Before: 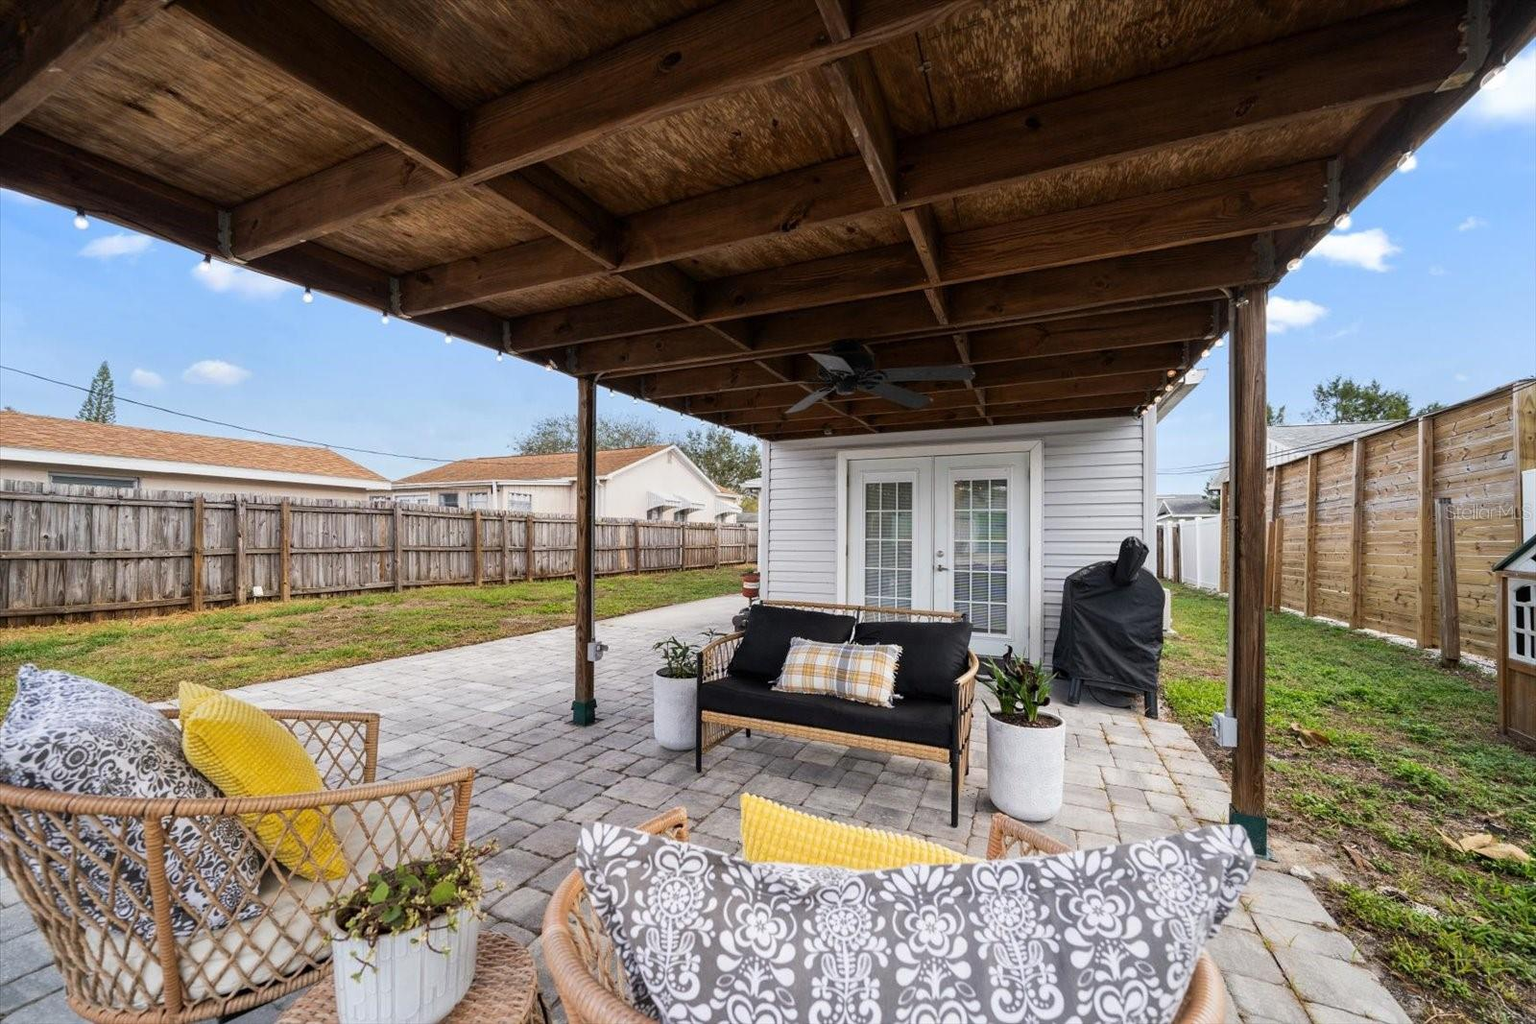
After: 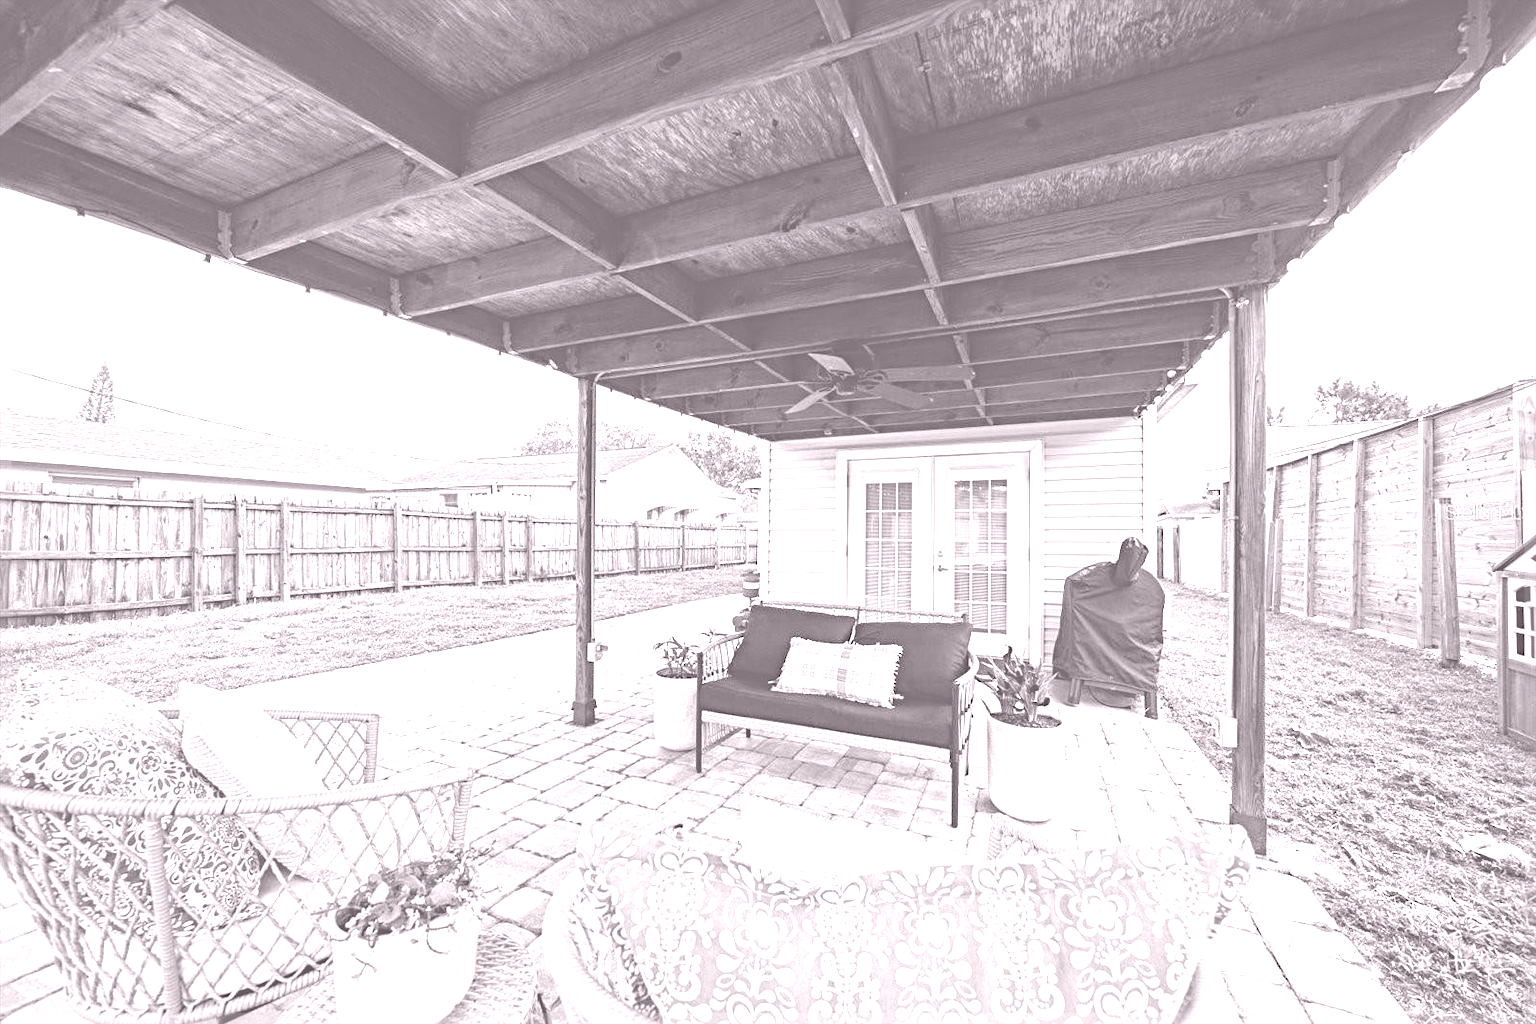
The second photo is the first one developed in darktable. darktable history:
sharpen: radius 4.883
colorize: hue 25.2°, saturation 83%, source mix 82%, lightness 79%, version 1
